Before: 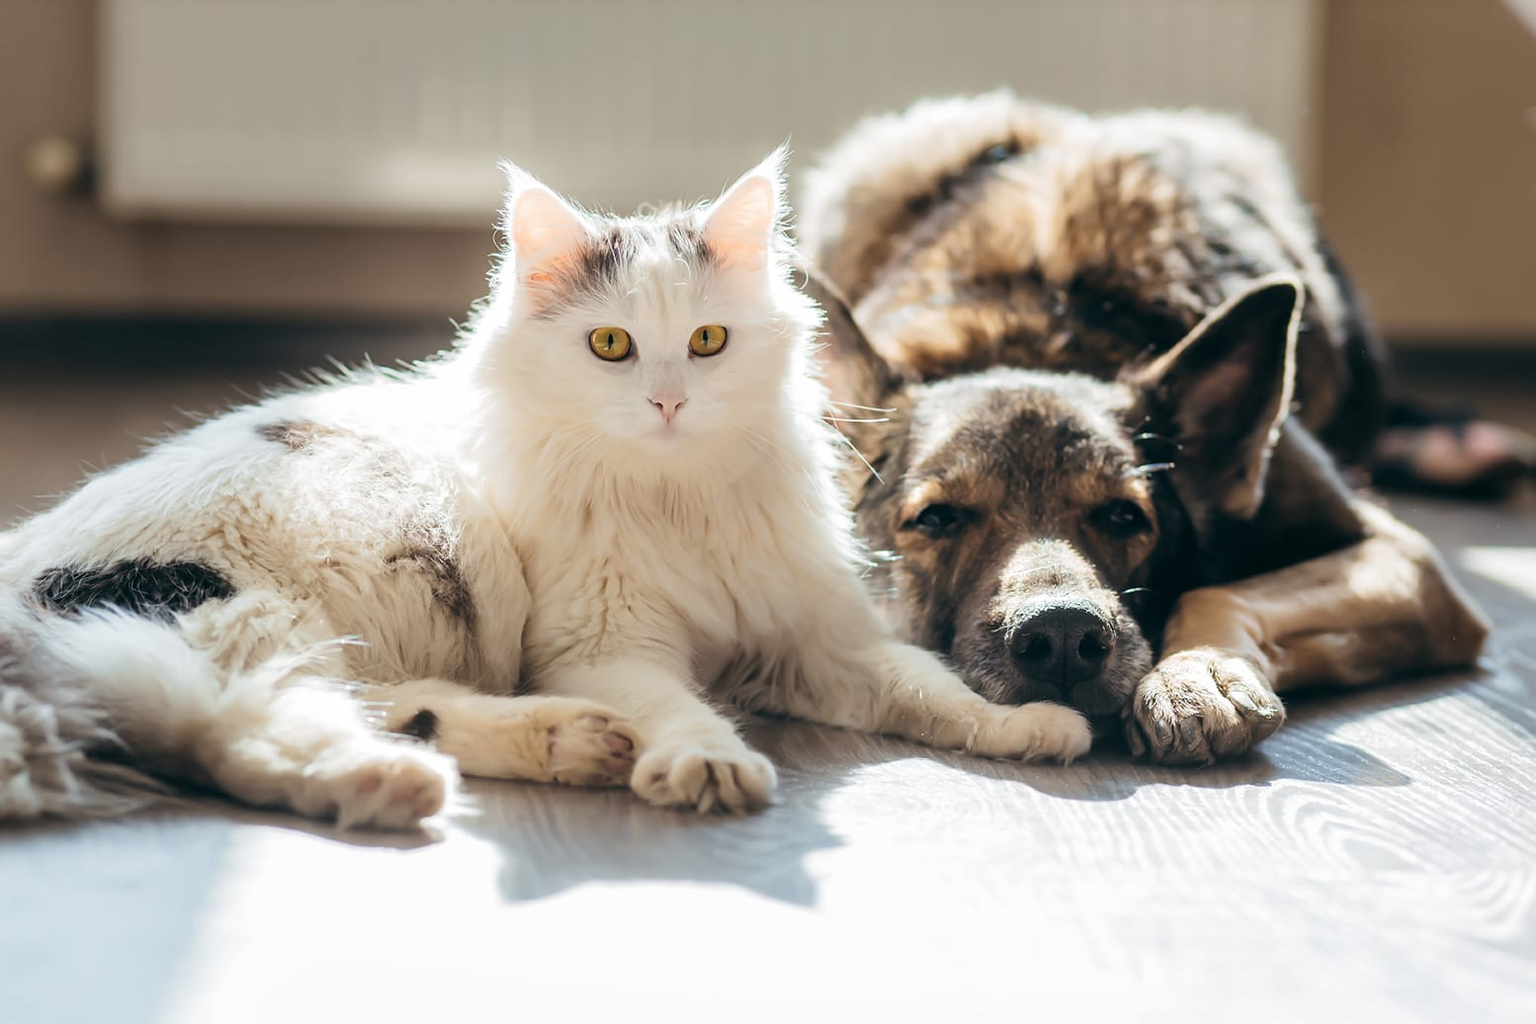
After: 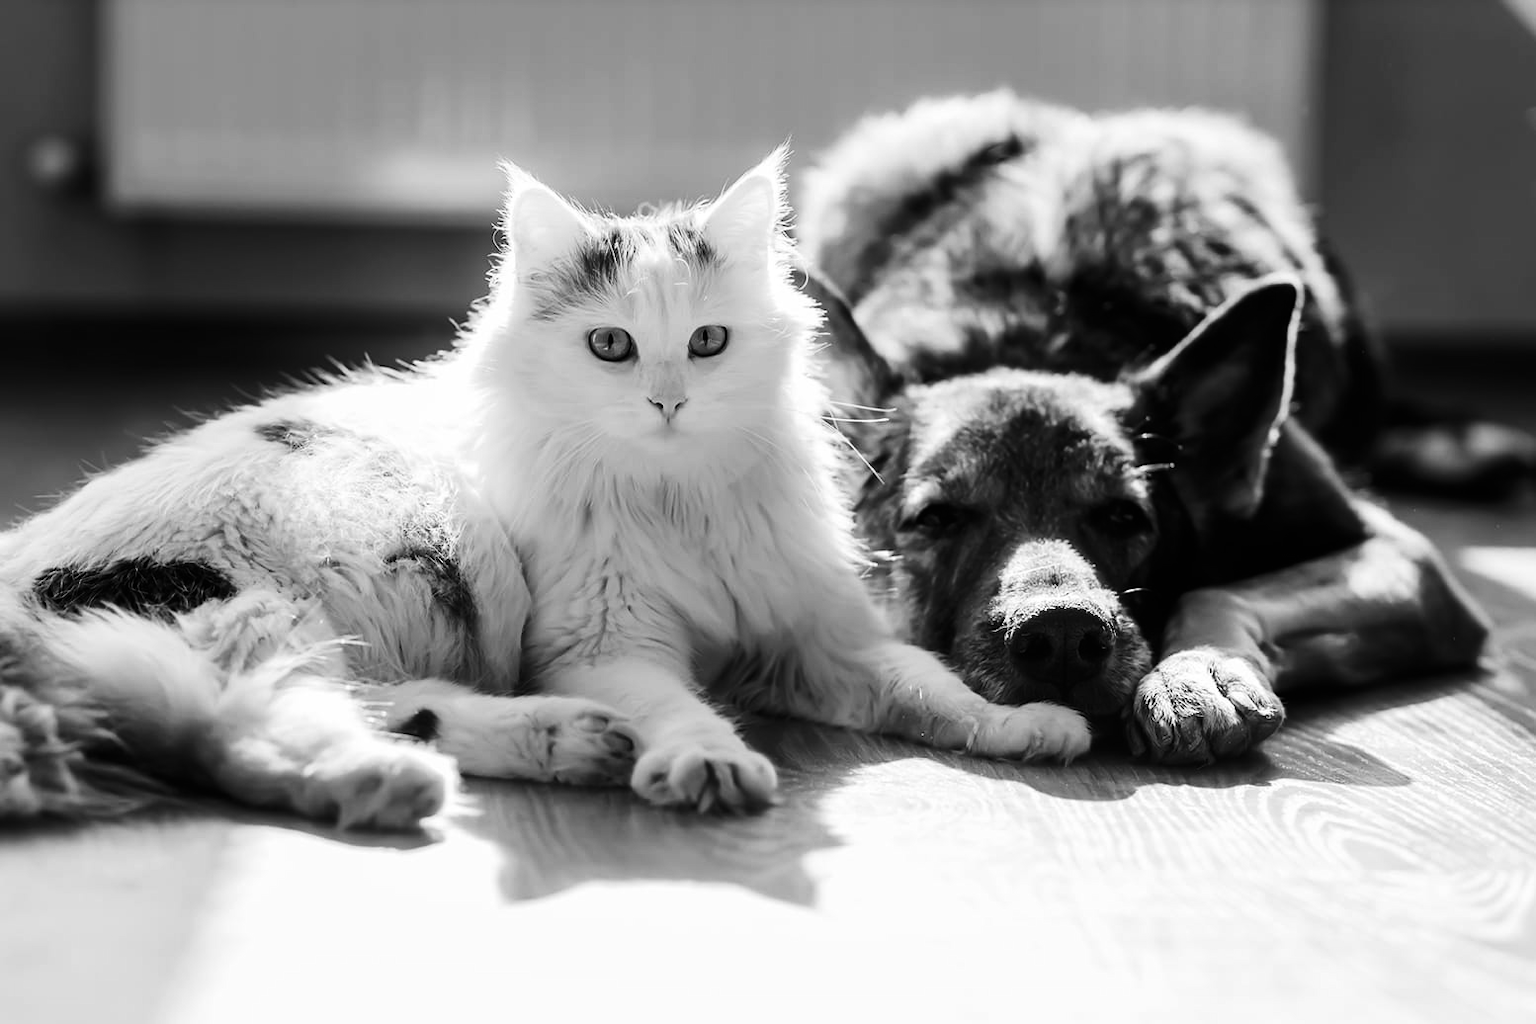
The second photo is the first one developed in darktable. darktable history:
contrast brightness saturation: contrast 0.19, brightness -0.24, saturation 0.11
monochrome: on, module defaults
